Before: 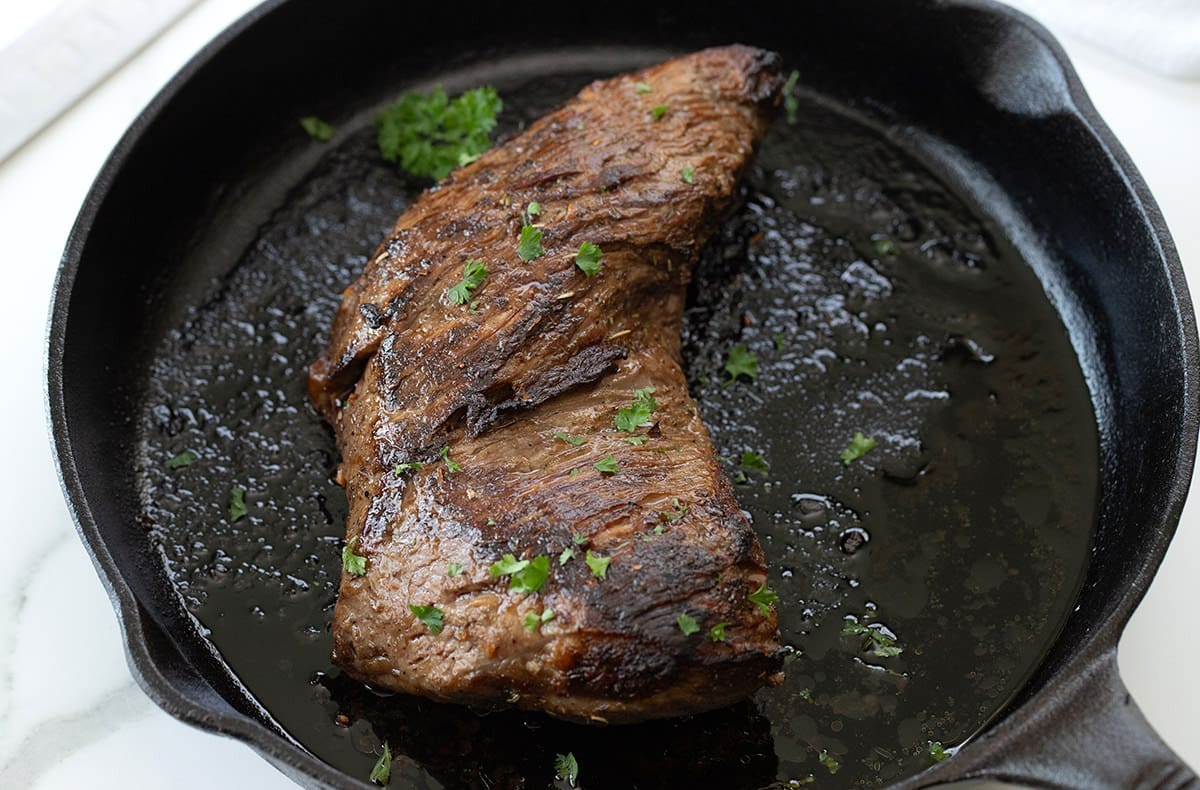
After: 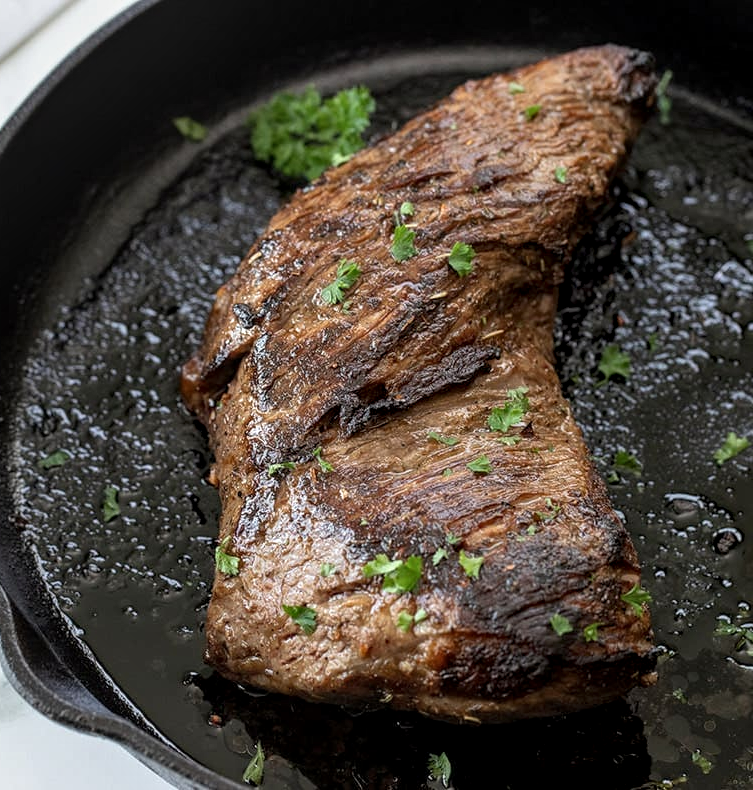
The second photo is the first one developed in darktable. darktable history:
local contrast: highlights 61%, detail 143%, midtone range 0.428
crop: left 10.644%, right 26.528%
